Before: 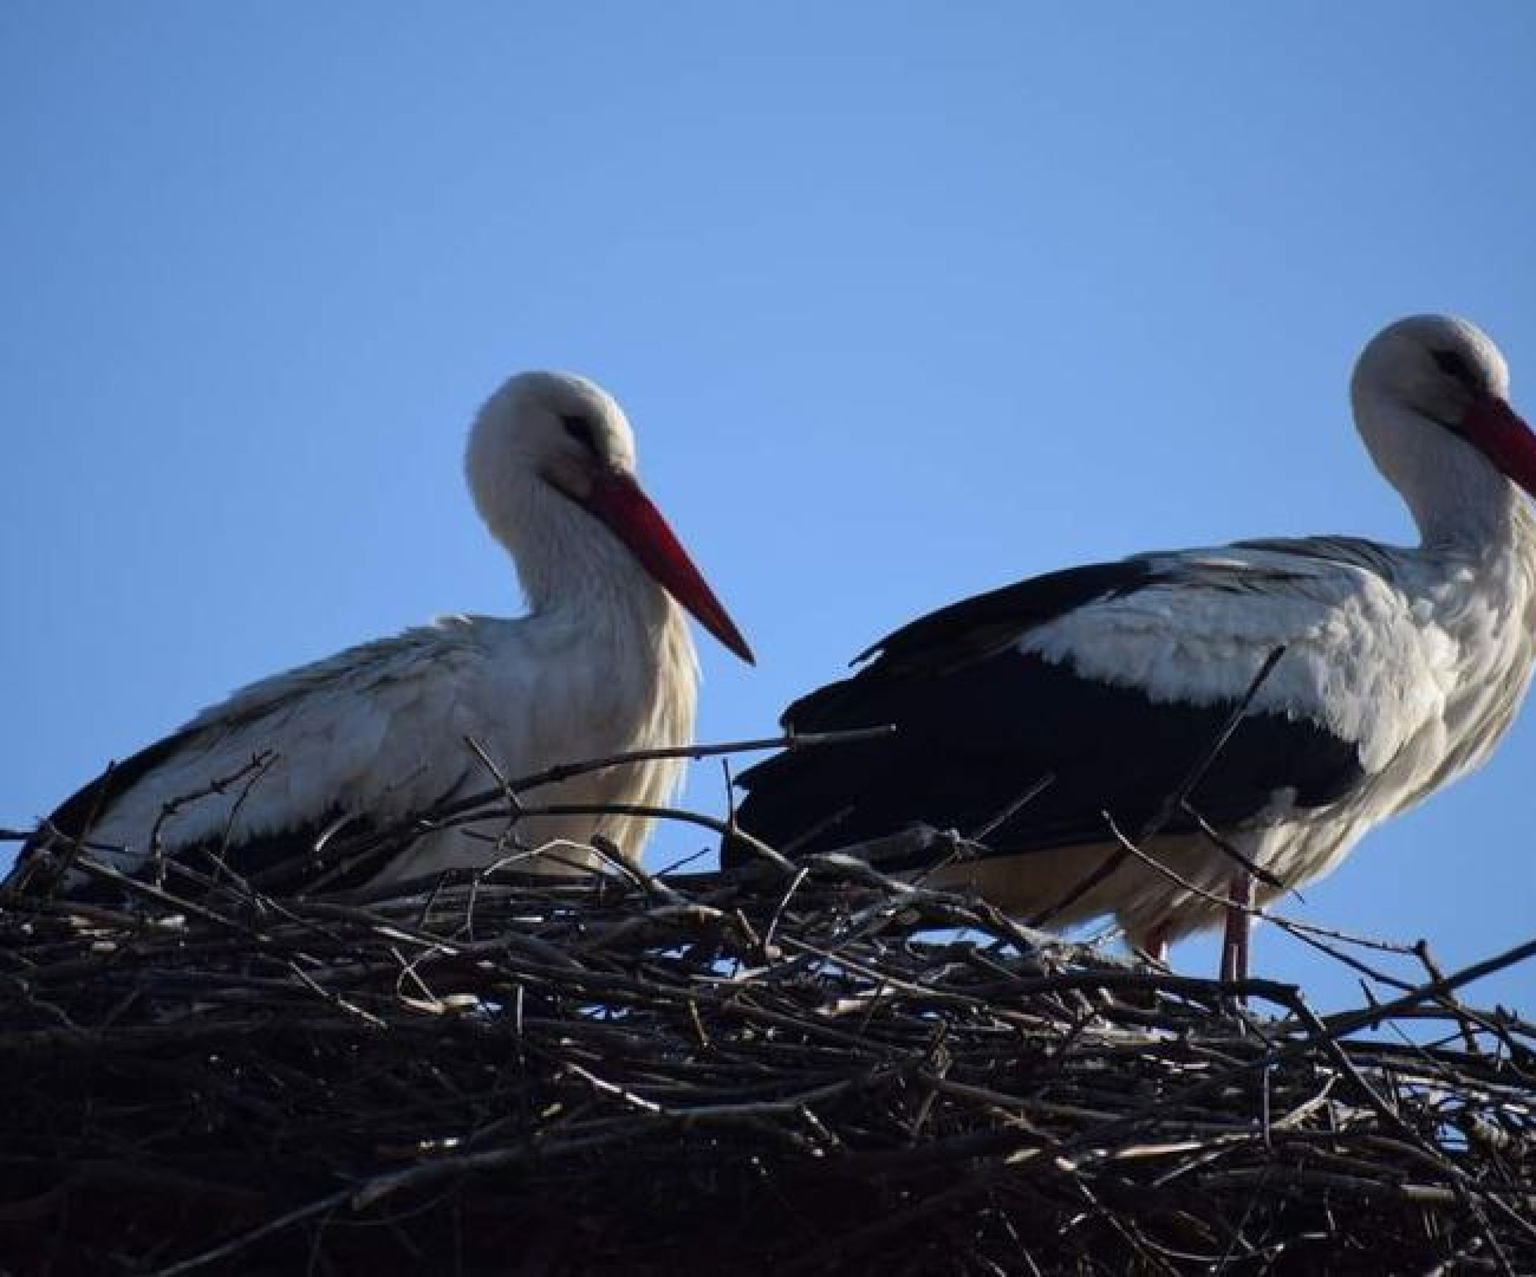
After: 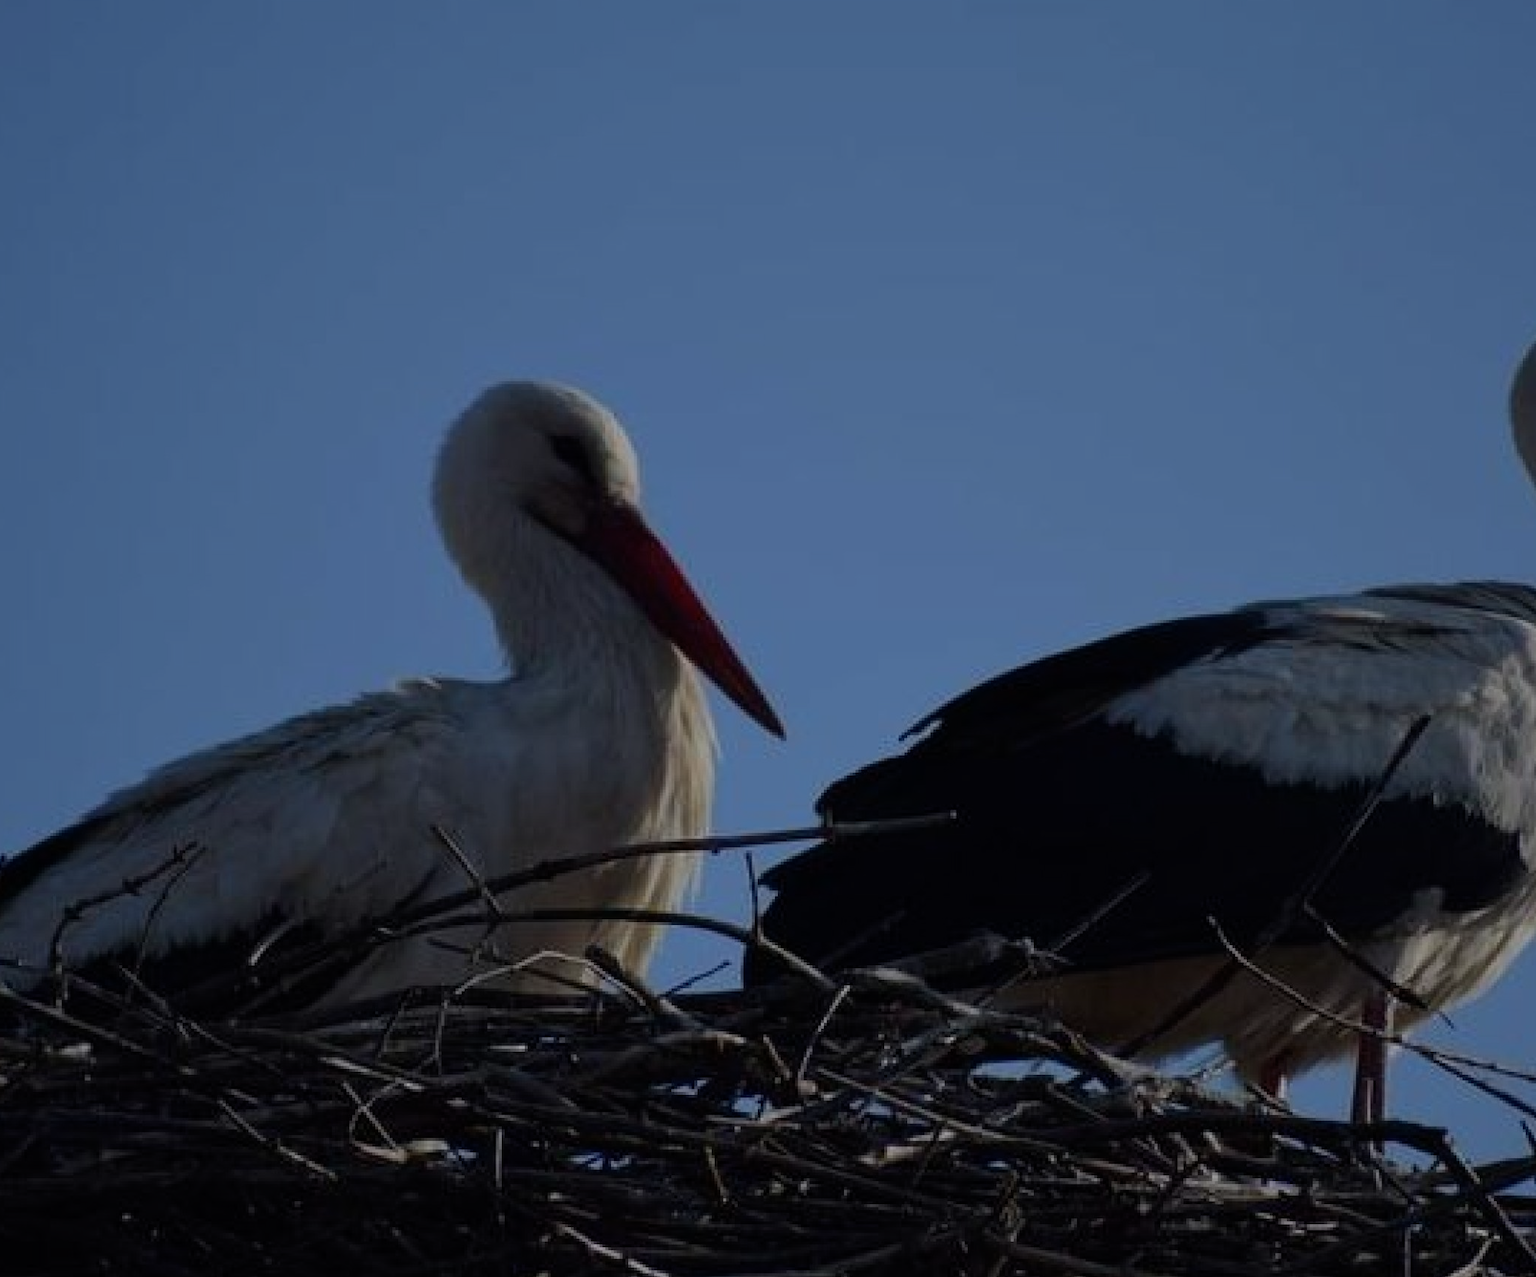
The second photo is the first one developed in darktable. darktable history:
crop and rotate: left 7.196%, top 4.574%, right 10.605%, bottom 13.178%
exposure: exposure -1.468 EV, compensate highlight preservation false
